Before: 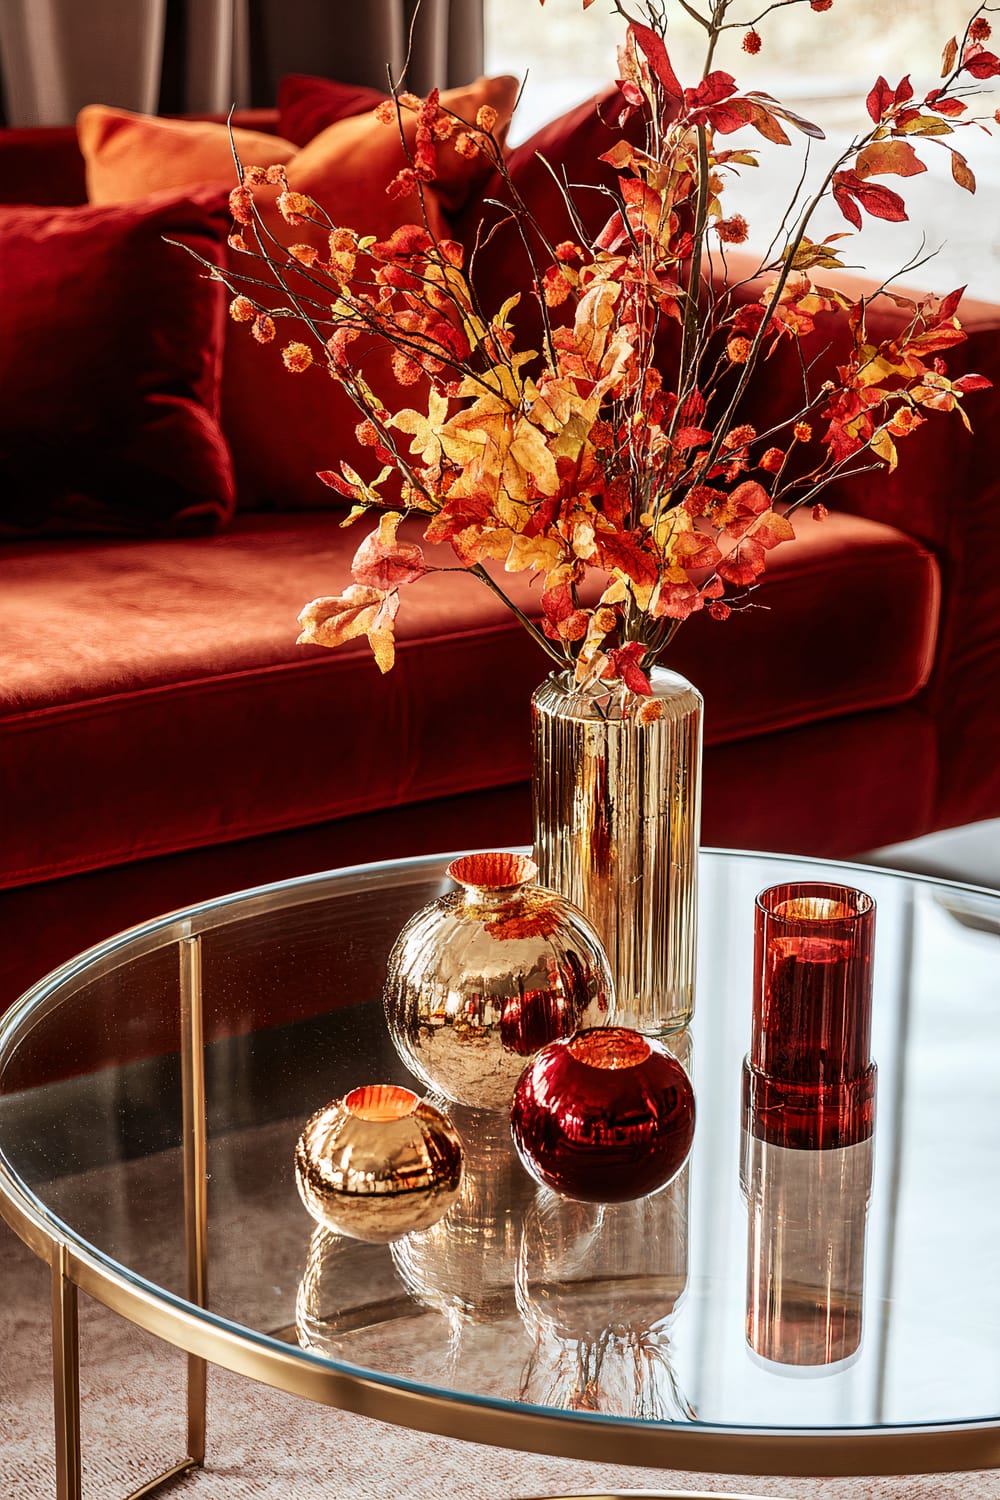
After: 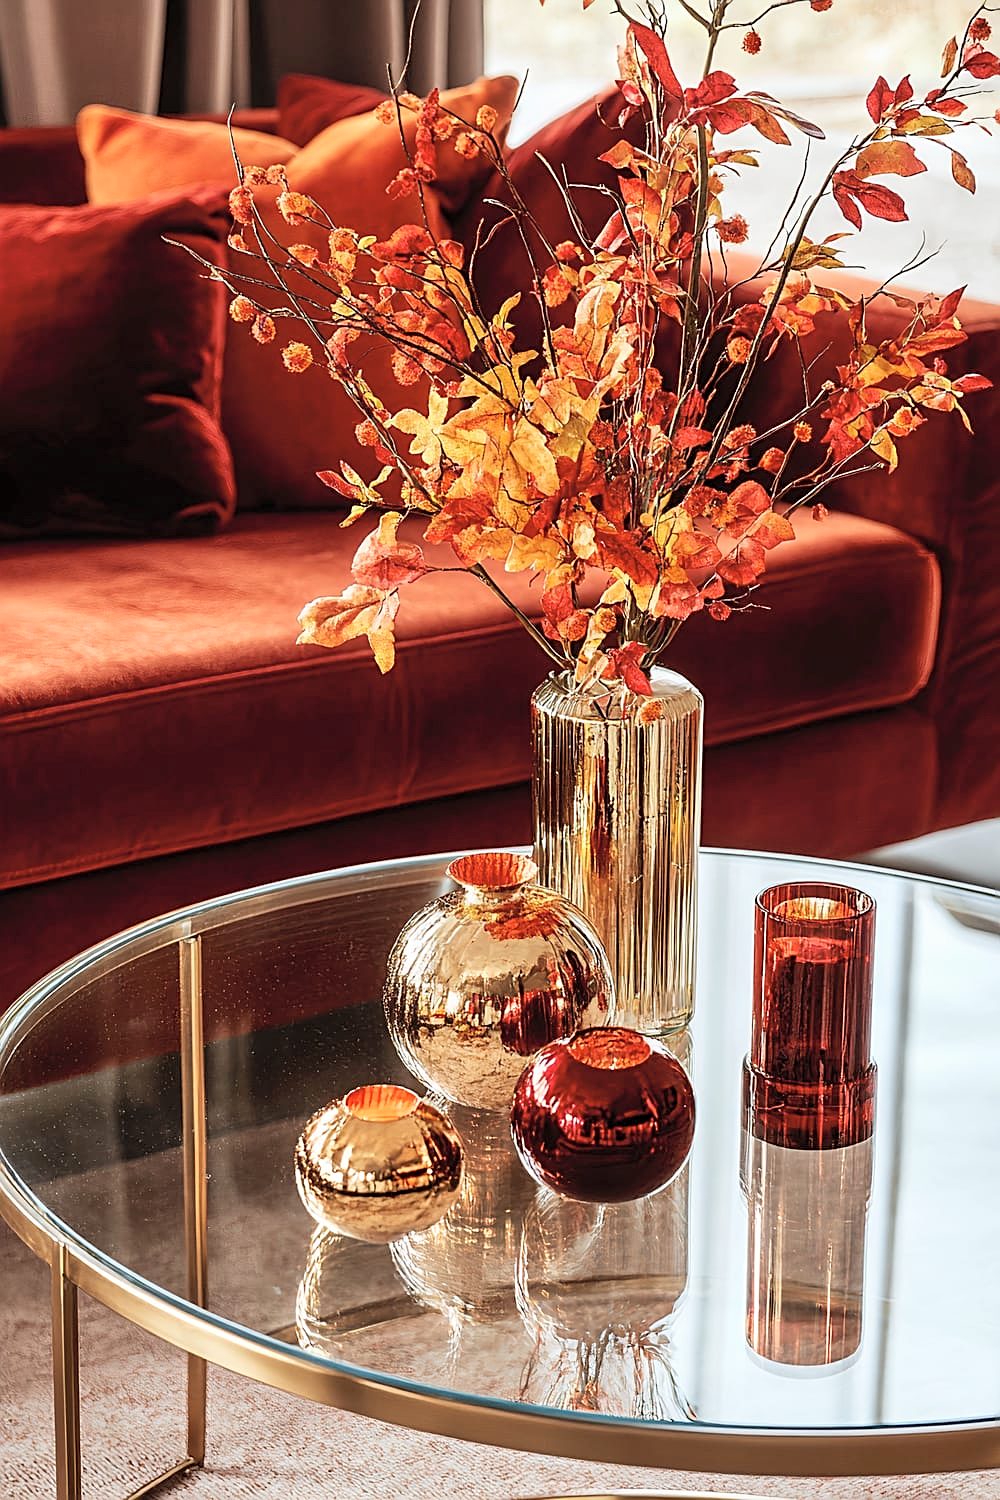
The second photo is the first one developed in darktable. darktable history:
contrast brightness saturation: brightness 0.155
sharpen: on, module defaults
